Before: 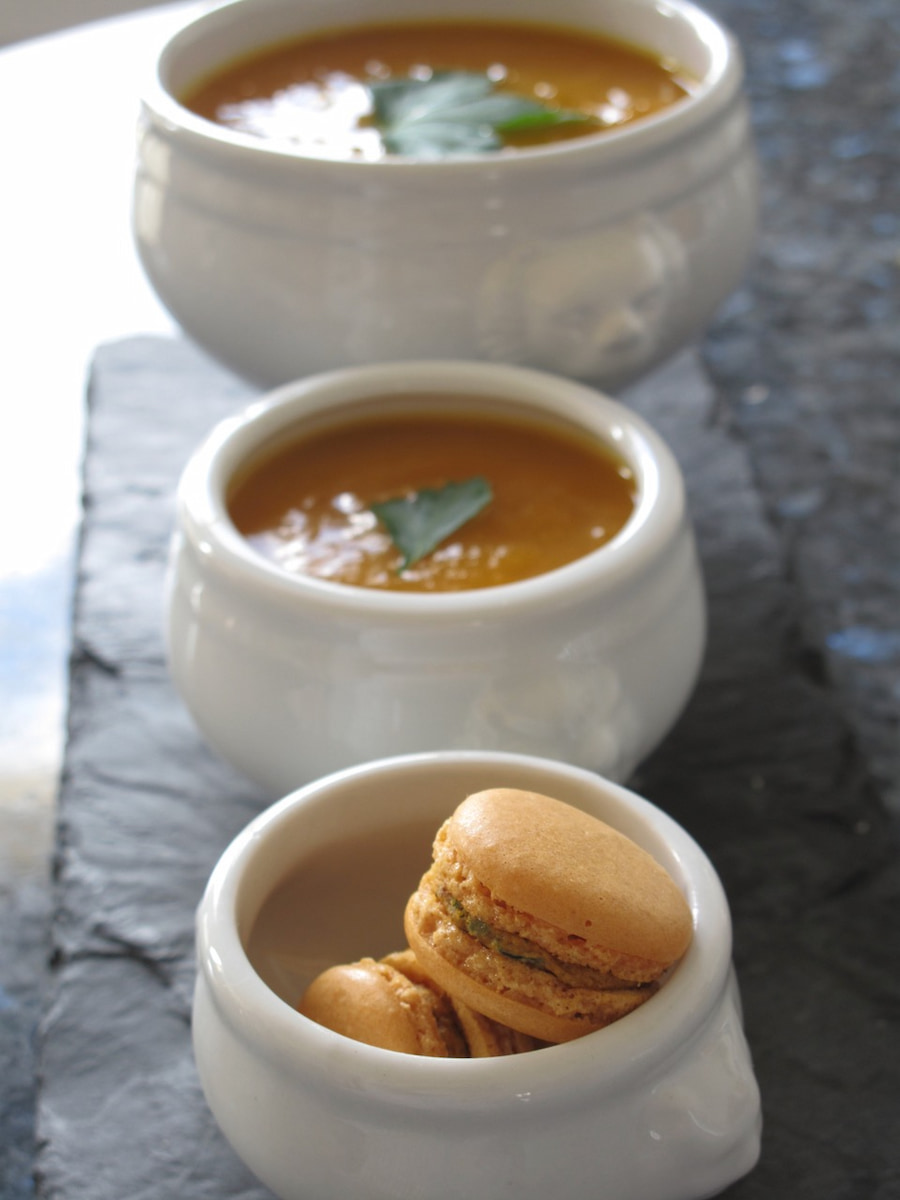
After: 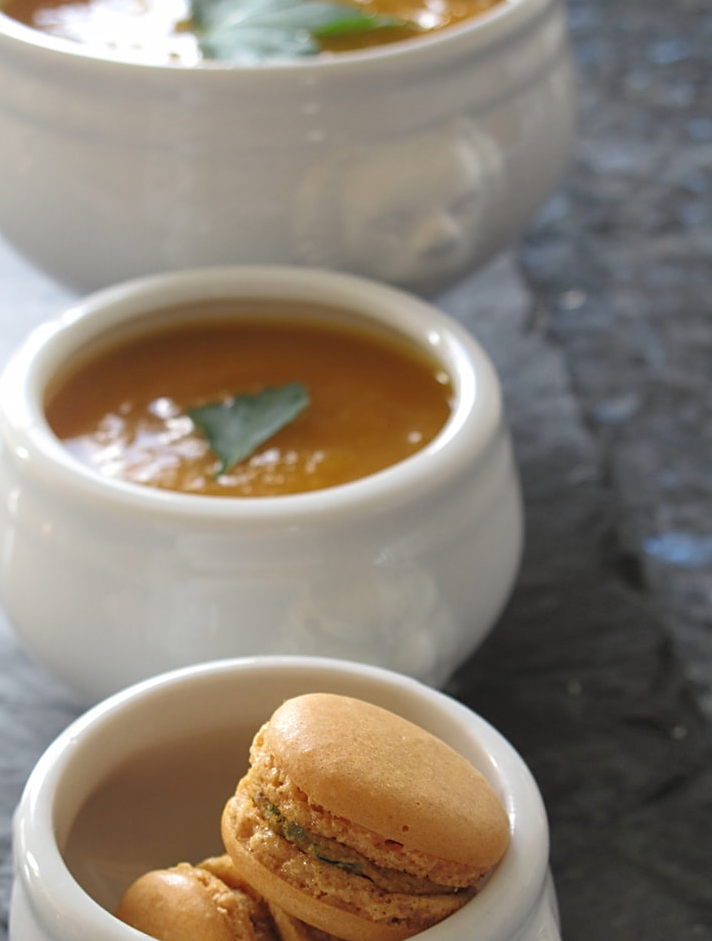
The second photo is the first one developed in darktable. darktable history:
crop and rotate: left 20.342%, top 7.986%, right 0.45%, bottom 13.55%
shadows and highlights: highlights 68.81, soften with gaussian
sharpen: on, module defaults
